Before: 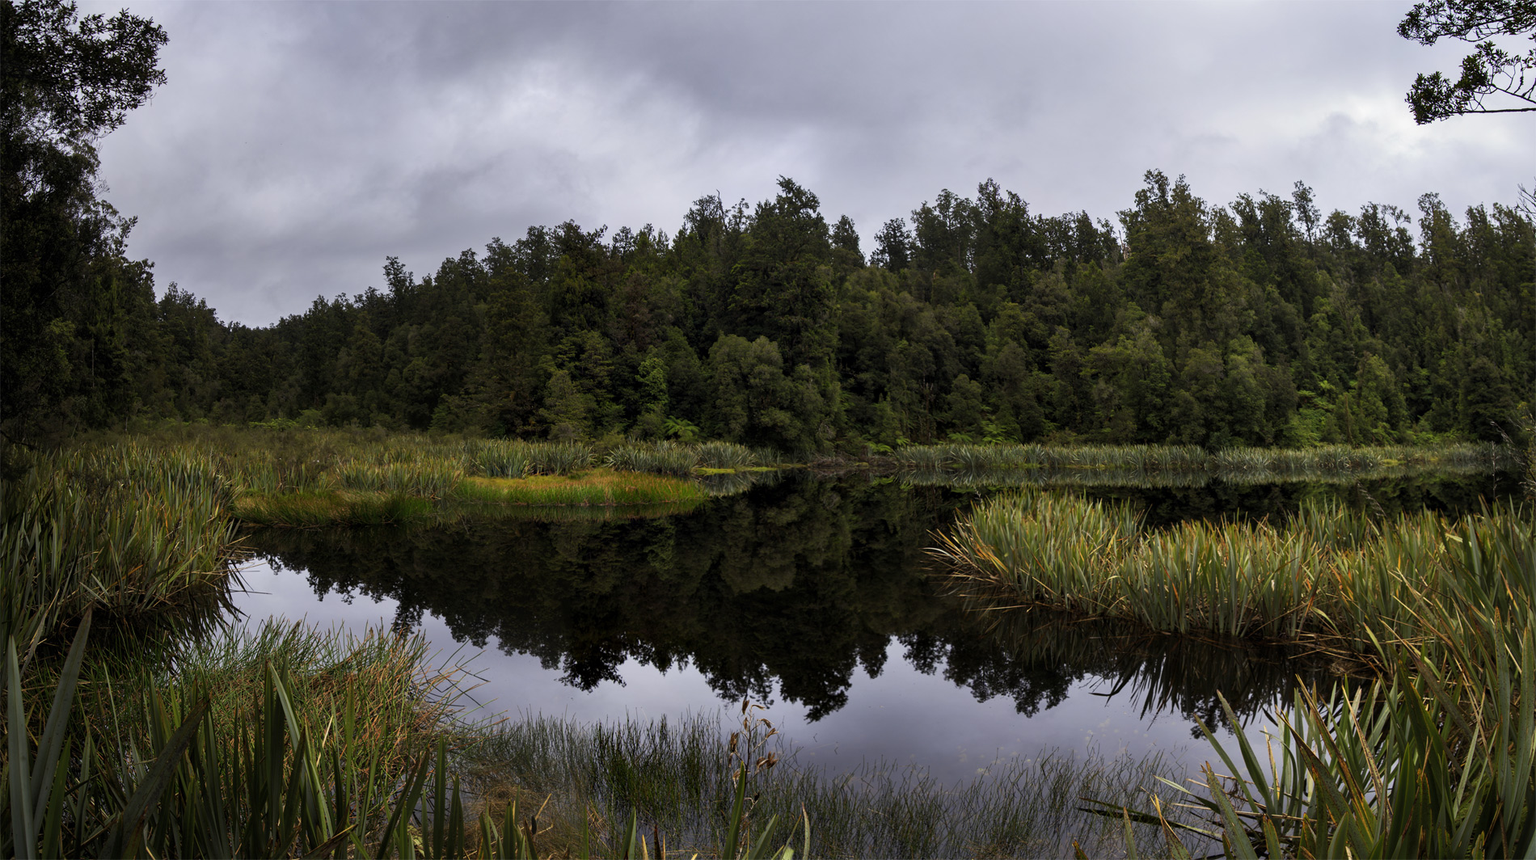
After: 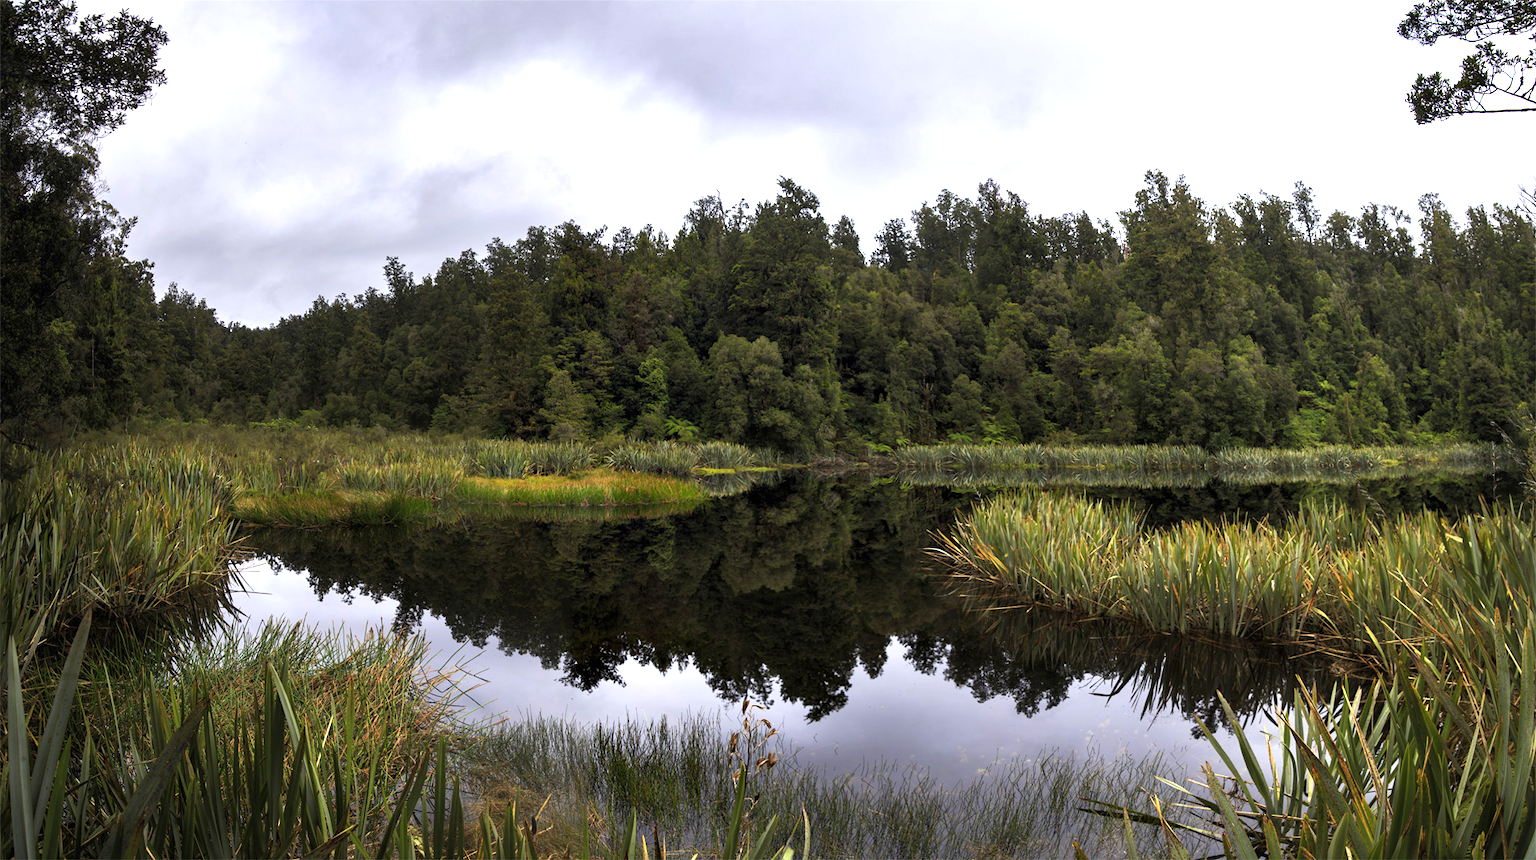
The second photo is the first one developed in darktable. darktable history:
exposure: black level correction 0, exposure 1.001 EV, compensate highlight preservation false
color zones: curves: ch0 [(0.25, 0.5) (0.636, 0.25) (0.75, 0.5)]
